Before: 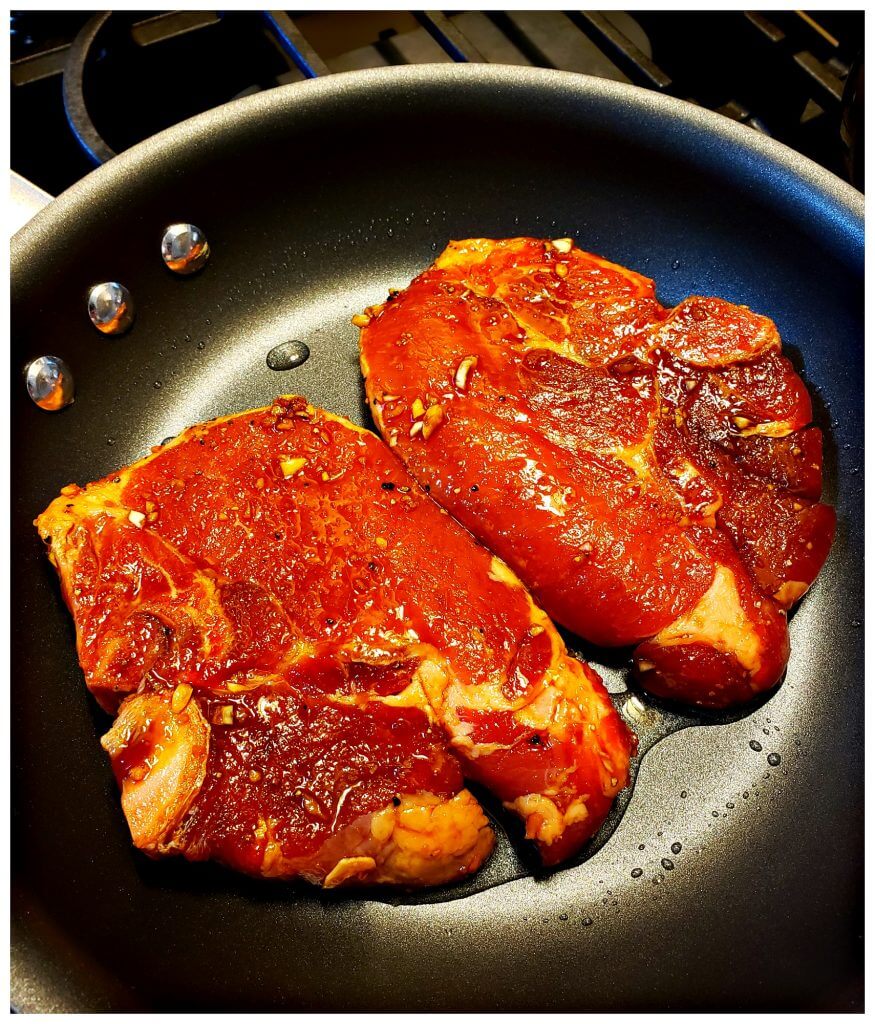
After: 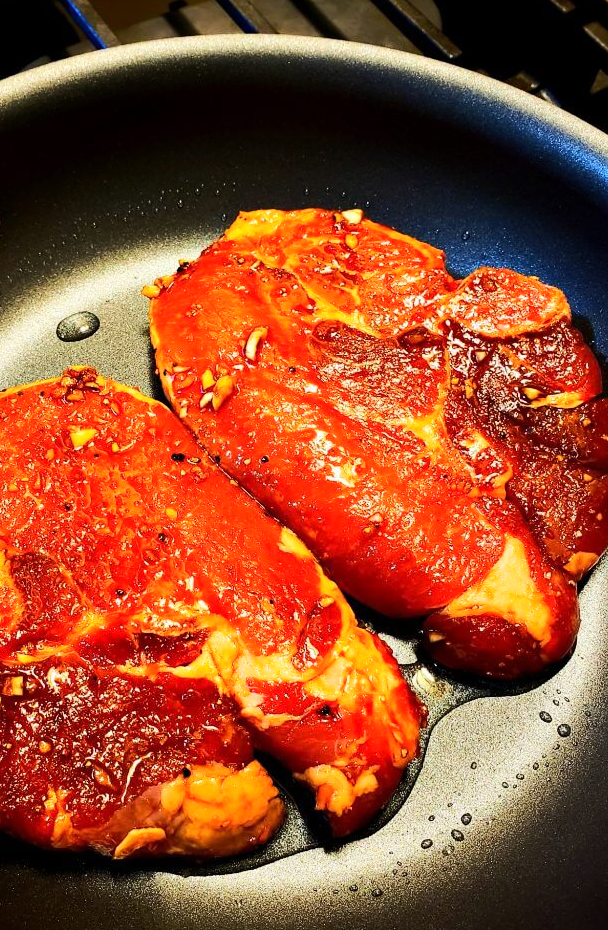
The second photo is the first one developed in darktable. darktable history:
rgb curve: curves: ch0 [(0, 0) (0.284, 0.292) (0.505, 0.644) (1, 1)]; ch1 [(0, 0) (0.284, 0.292) (0.505, 0.644) (1, 1)]; ch2 [(0, 0) (0.284, 0.292) (0.505, 0.644) (1, 1)], compensate middle gray true
crop and rotate: left 24.034%, top 2.838%, right 6.406%, bottom 6.299%
tone equalizer: on, module defaults
